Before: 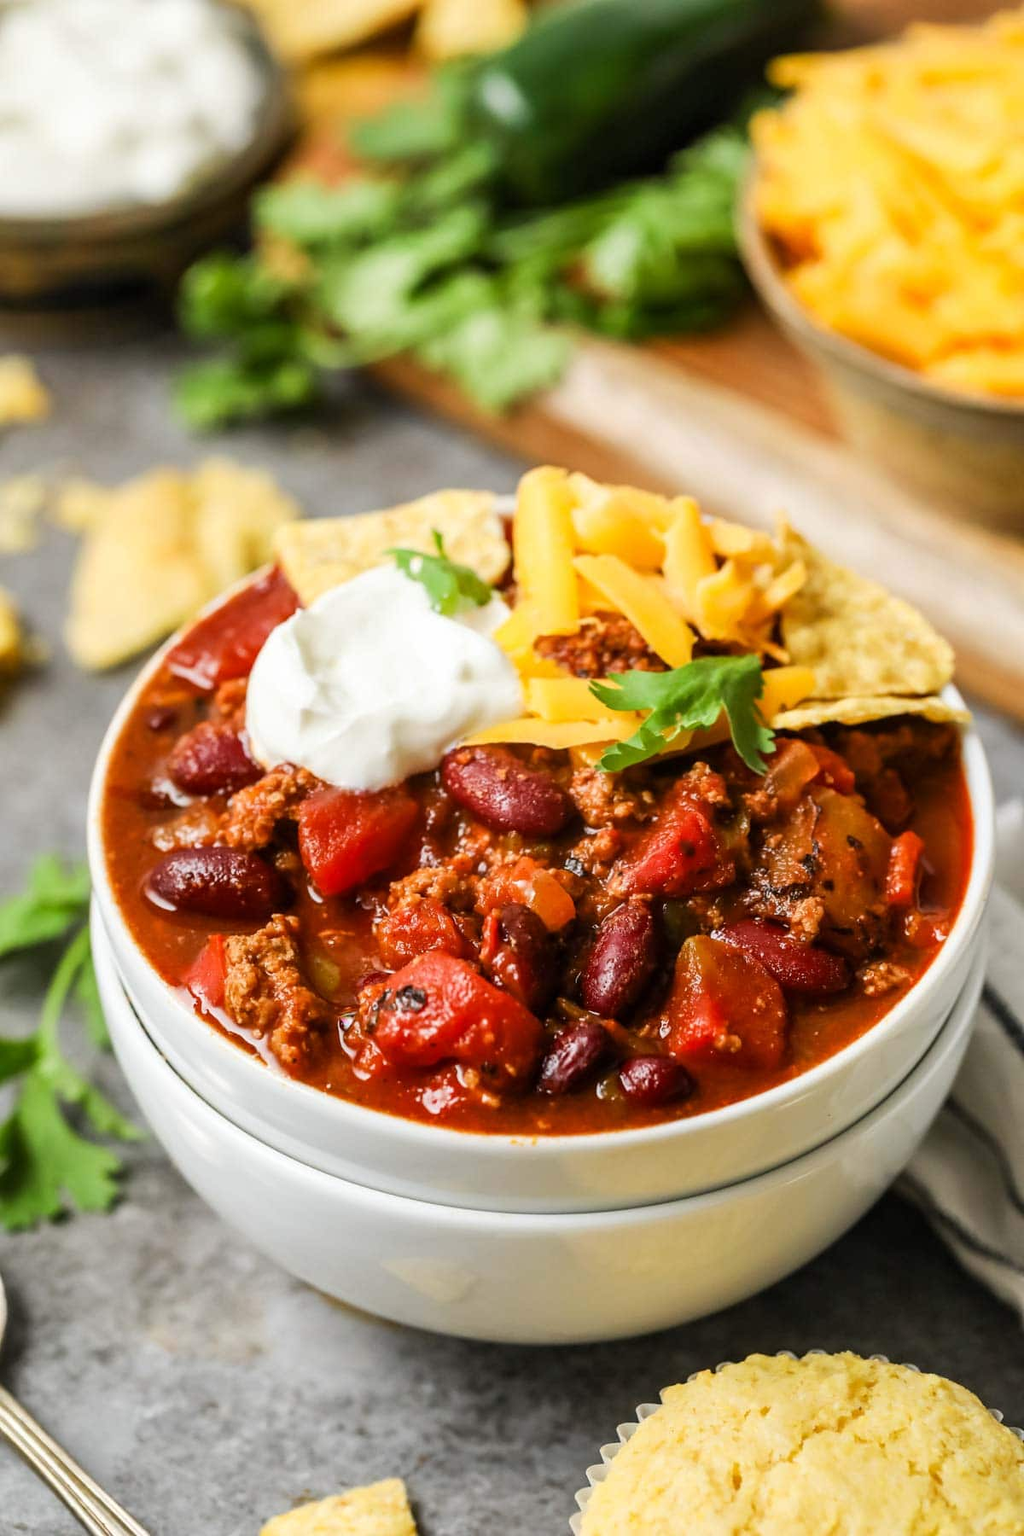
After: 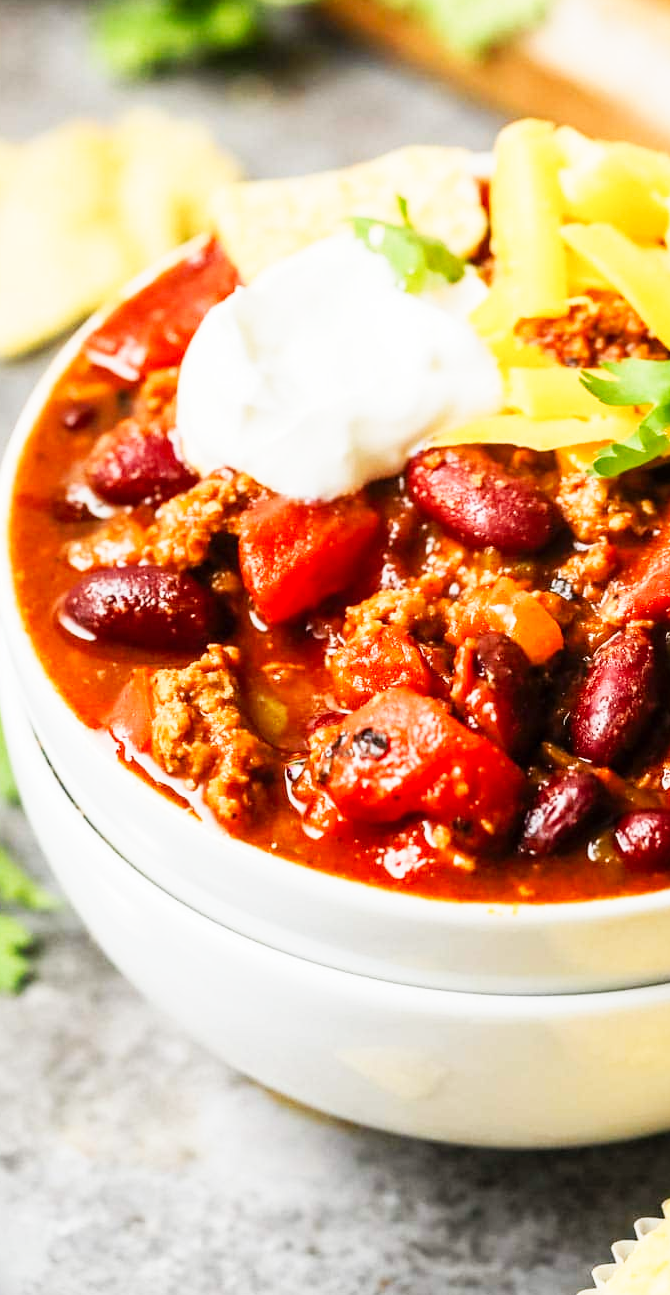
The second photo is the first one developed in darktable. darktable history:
tone curve: curves: ch0 [(0, 0) (0.093, 0.104) (0.226, 0.291) (0.327, 0.431) (0.471, 0.648) (0.759, 0.926) (1, 1)], preserve colors none
crop: left 9.31%, top 23.741%, right 34.803%, bottom 4.281%
